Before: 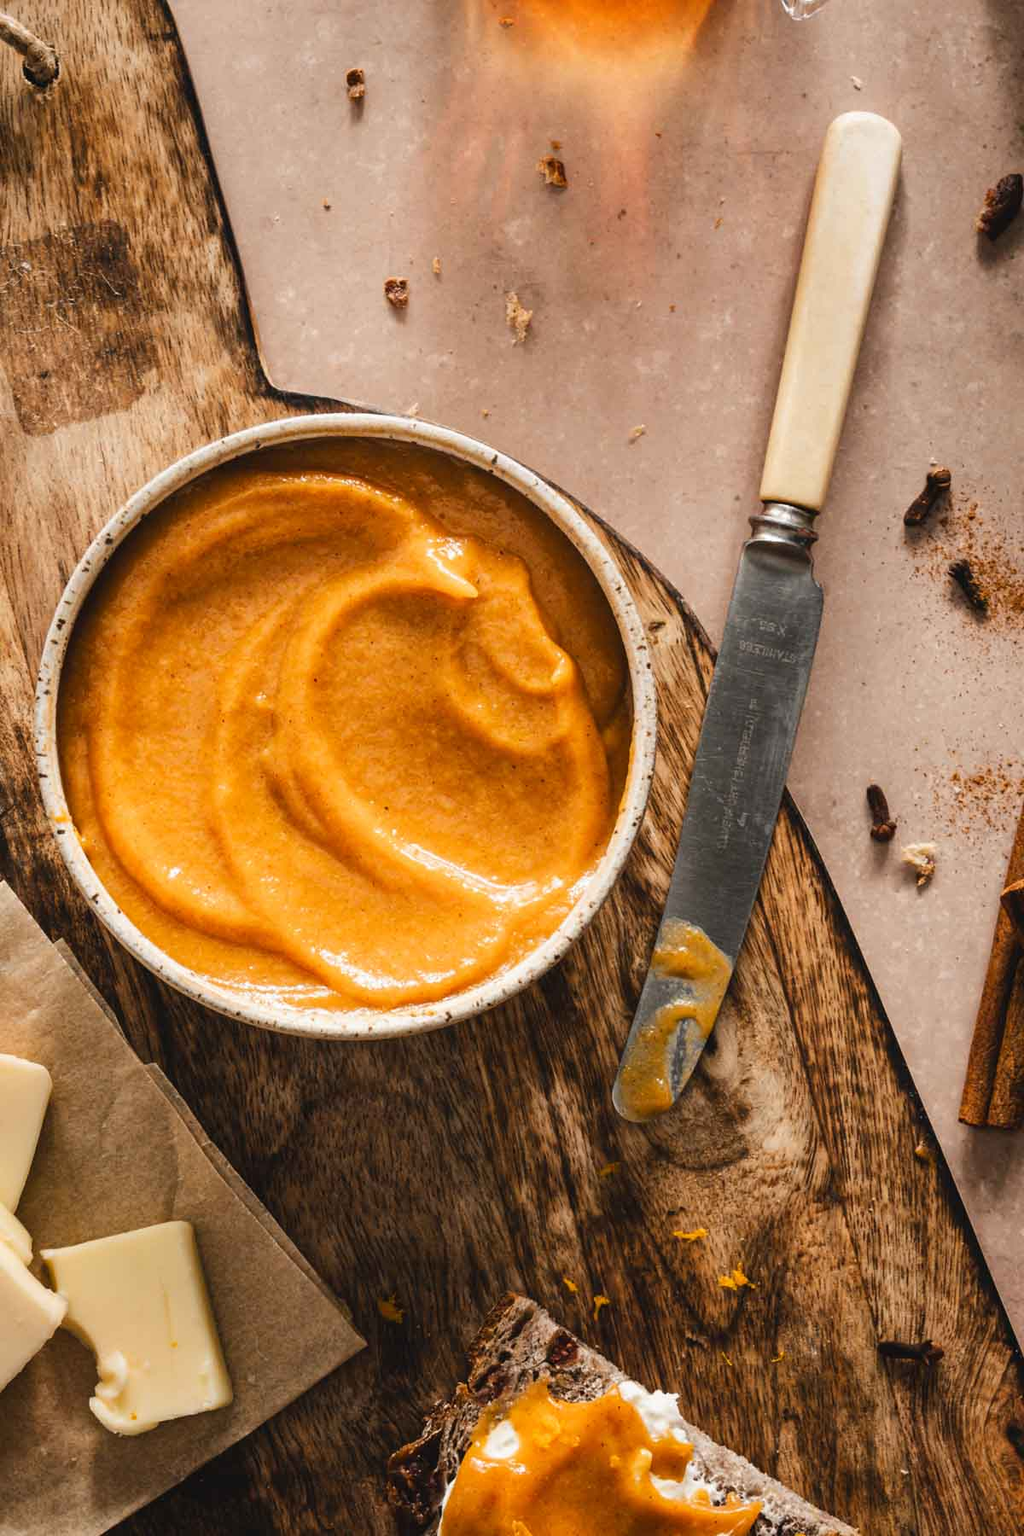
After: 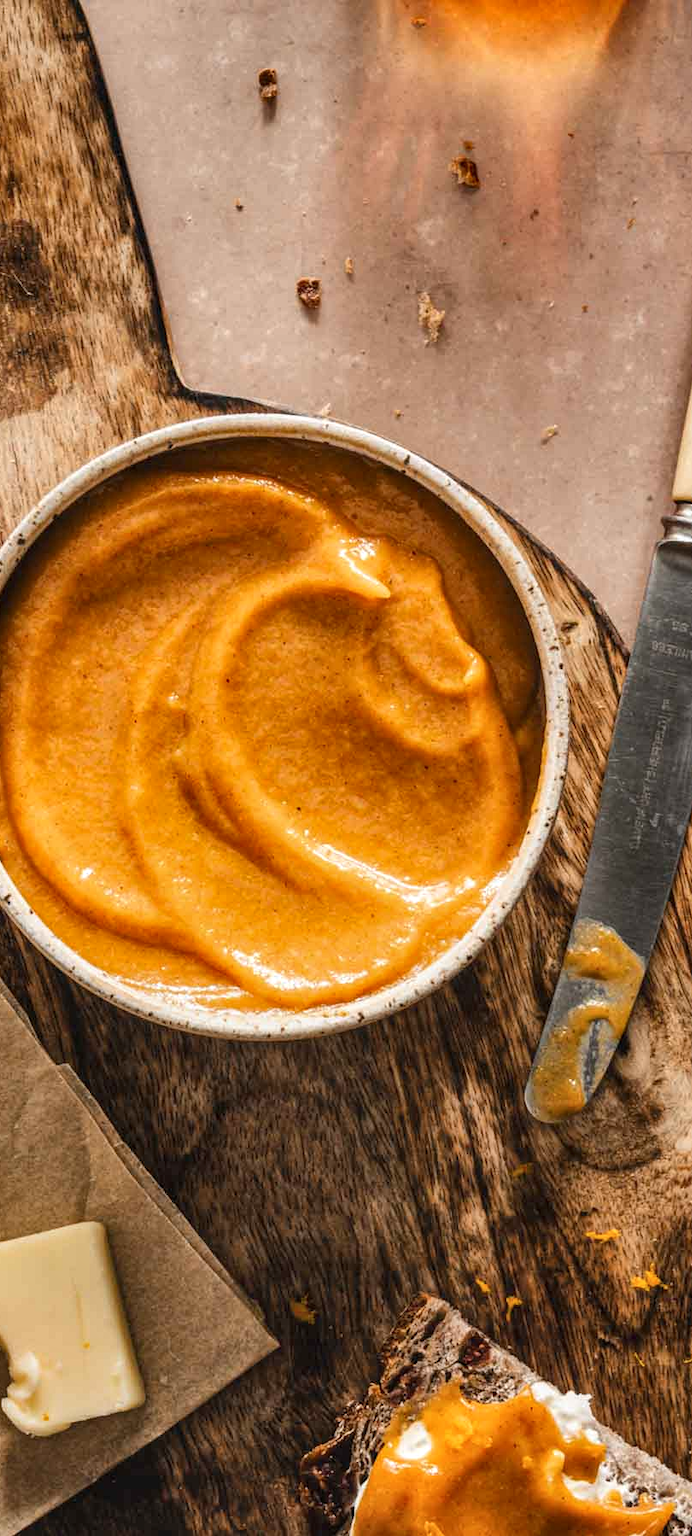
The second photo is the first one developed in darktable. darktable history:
shadows and highlights: low approximation 0.01, soften with gaussian
local contrast: on, module defaults
crop and rotate: left 8.653%, right 23.735%
